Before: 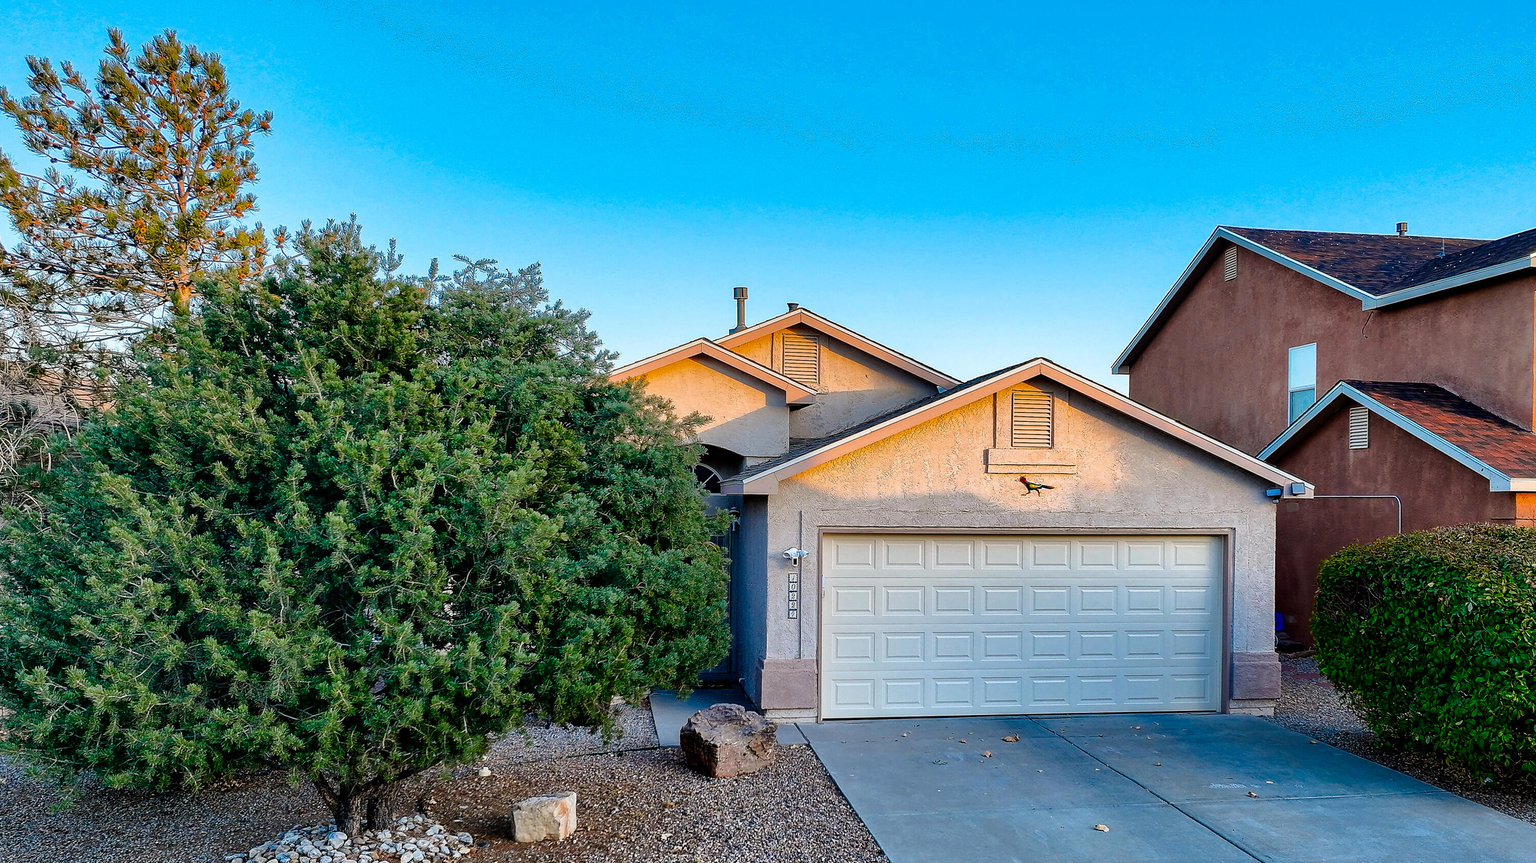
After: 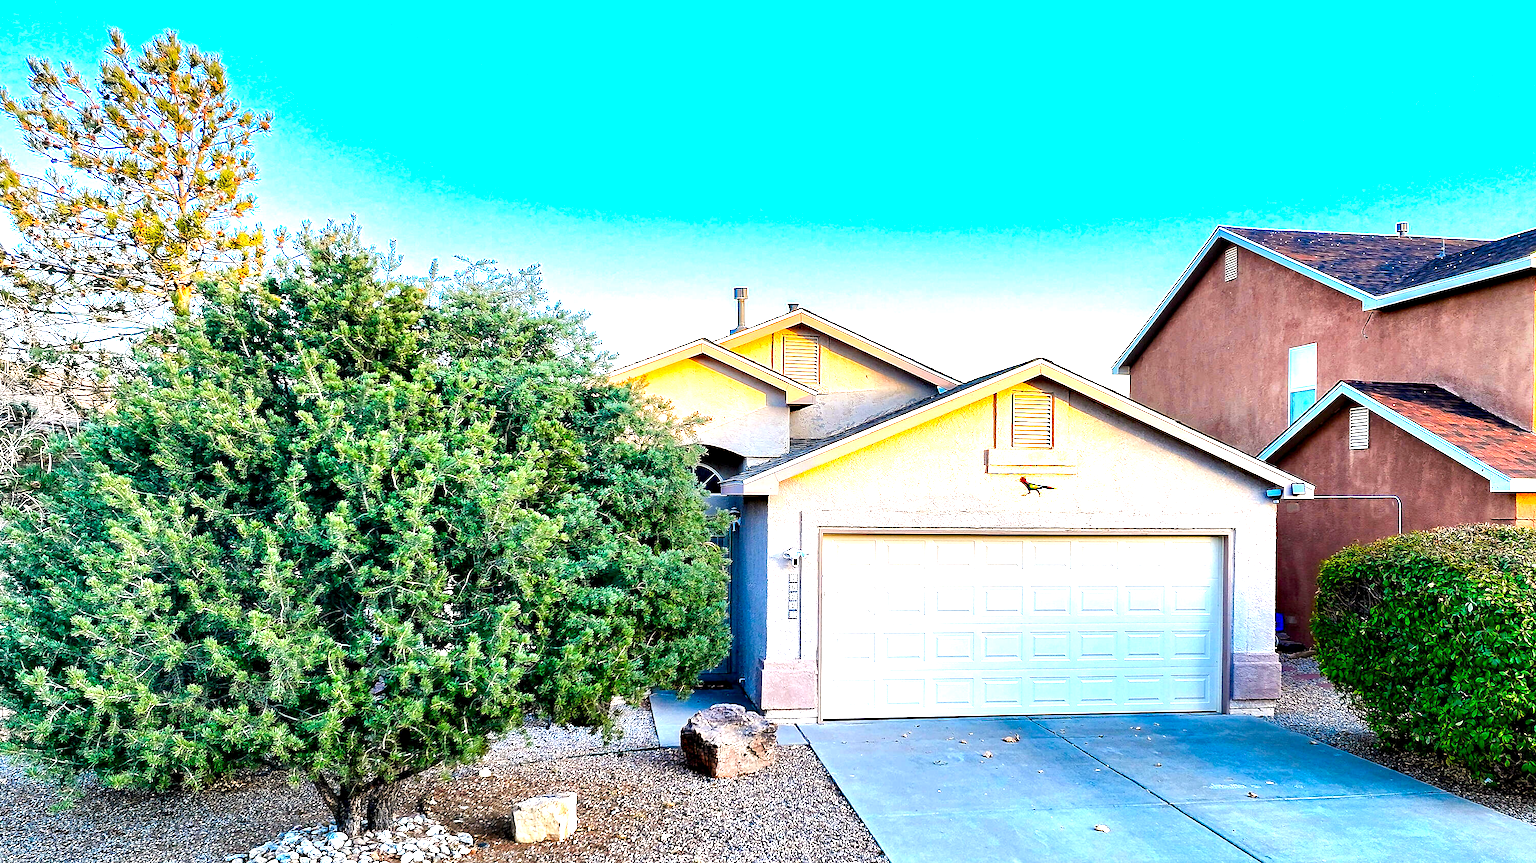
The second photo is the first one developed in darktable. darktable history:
haze removal: compatibility mode true, adaptive false
exposure: black level correction 0.001, exposure 1.731 EV, compensate exposure bias true, compensate highlight preservation false
